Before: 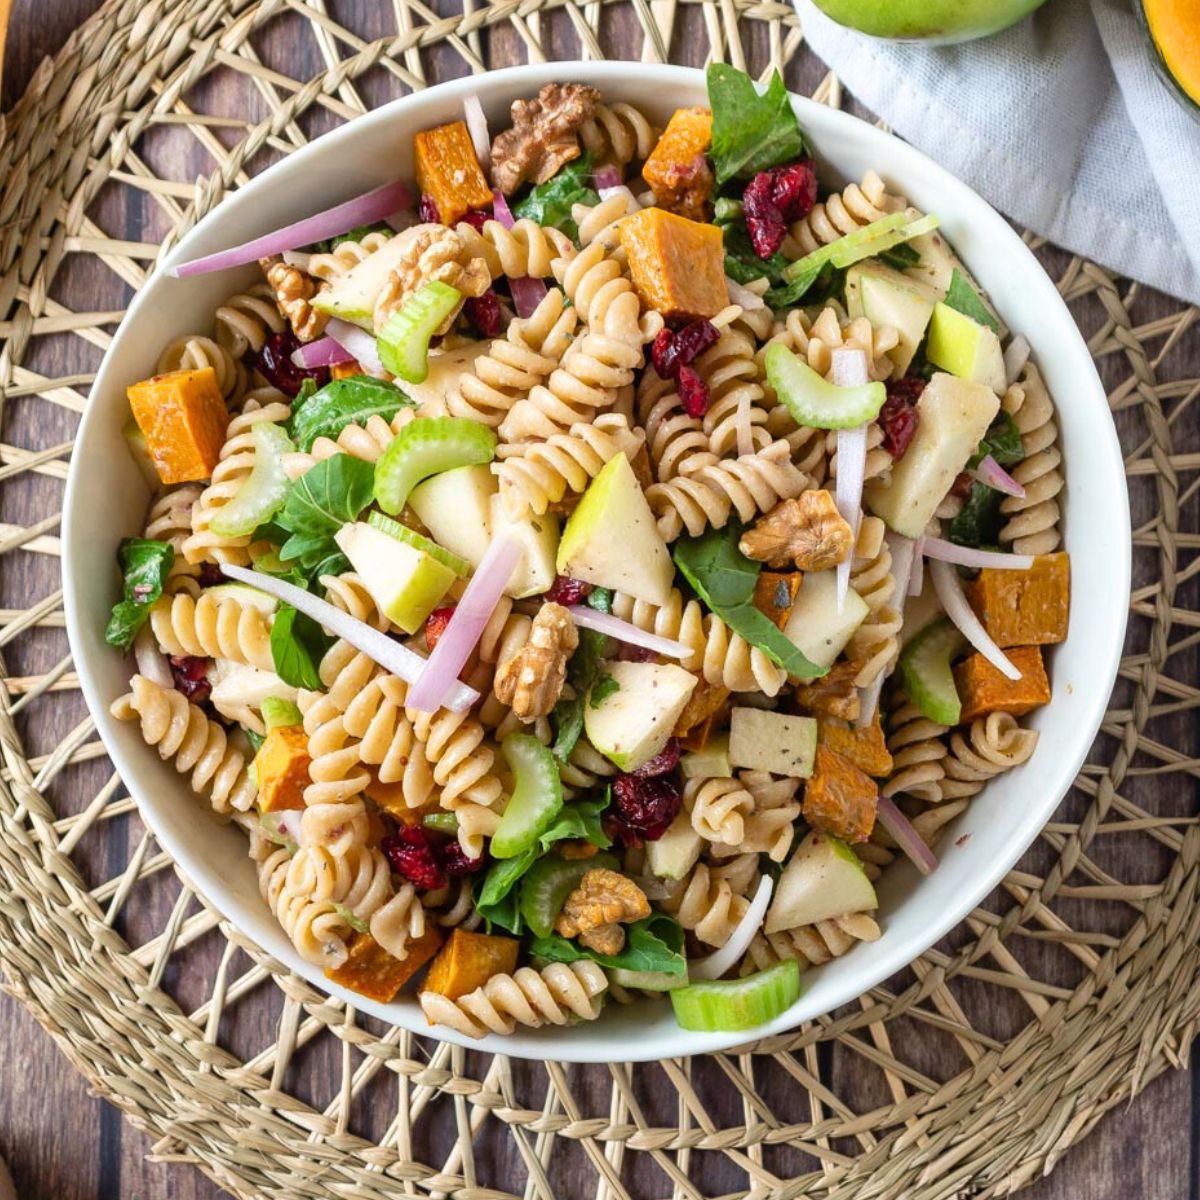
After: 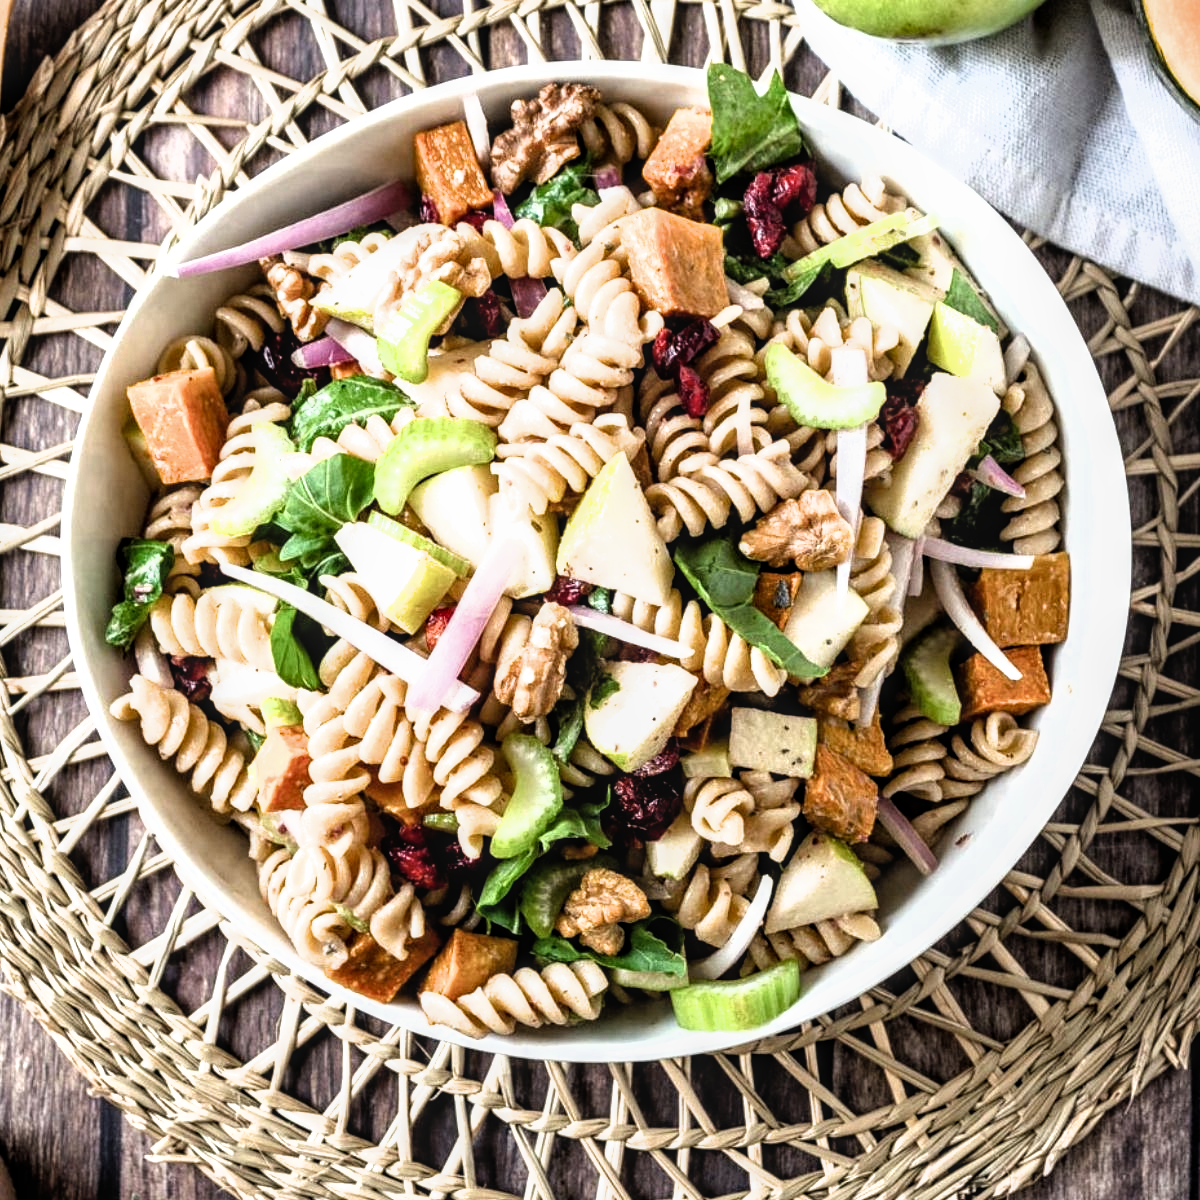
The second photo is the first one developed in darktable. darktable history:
filmic rgb: black relative exposure -8.22 EV, white relative exposure 2.22 EV, hardness 7.19, latitude 86.42%, contrast 1.701, highlights saturation mix -3.8%, shadows ↔ highlights balance -2.67%
local contrast: on, module defaults
